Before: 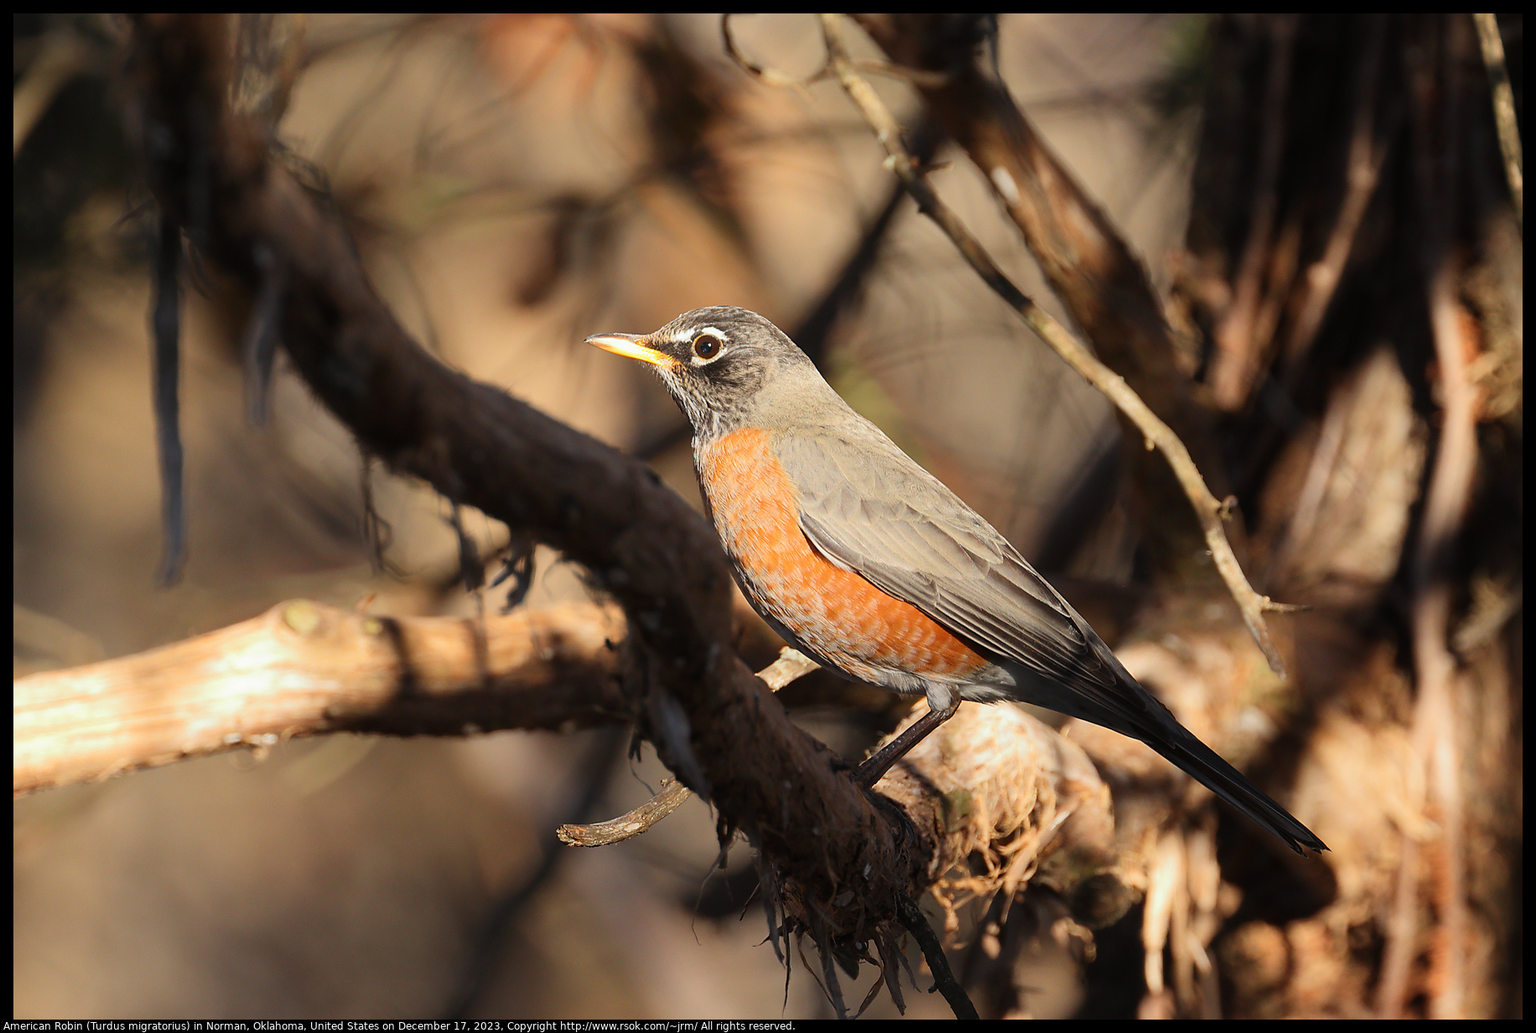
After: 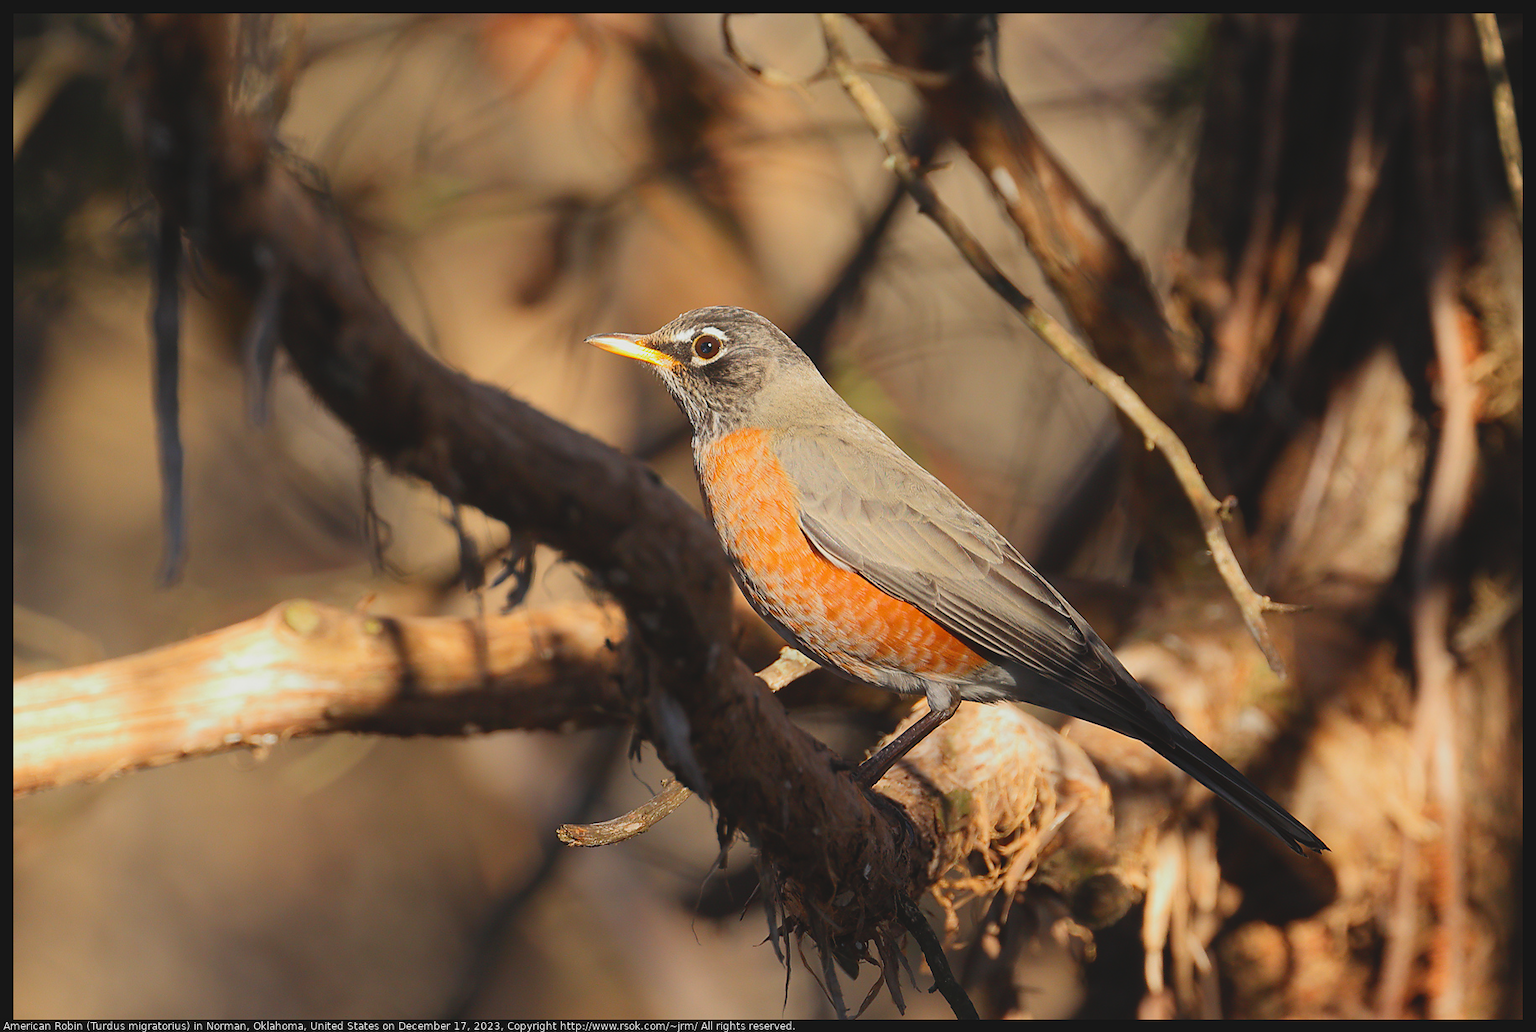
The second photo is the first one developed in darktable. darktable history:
lowpass: radius 0.1, contrast 0.85, saturation 1.1, unbound 0
color balance rgb: global vibrance 6.81%, saturation formula JzAzBz (2021)
